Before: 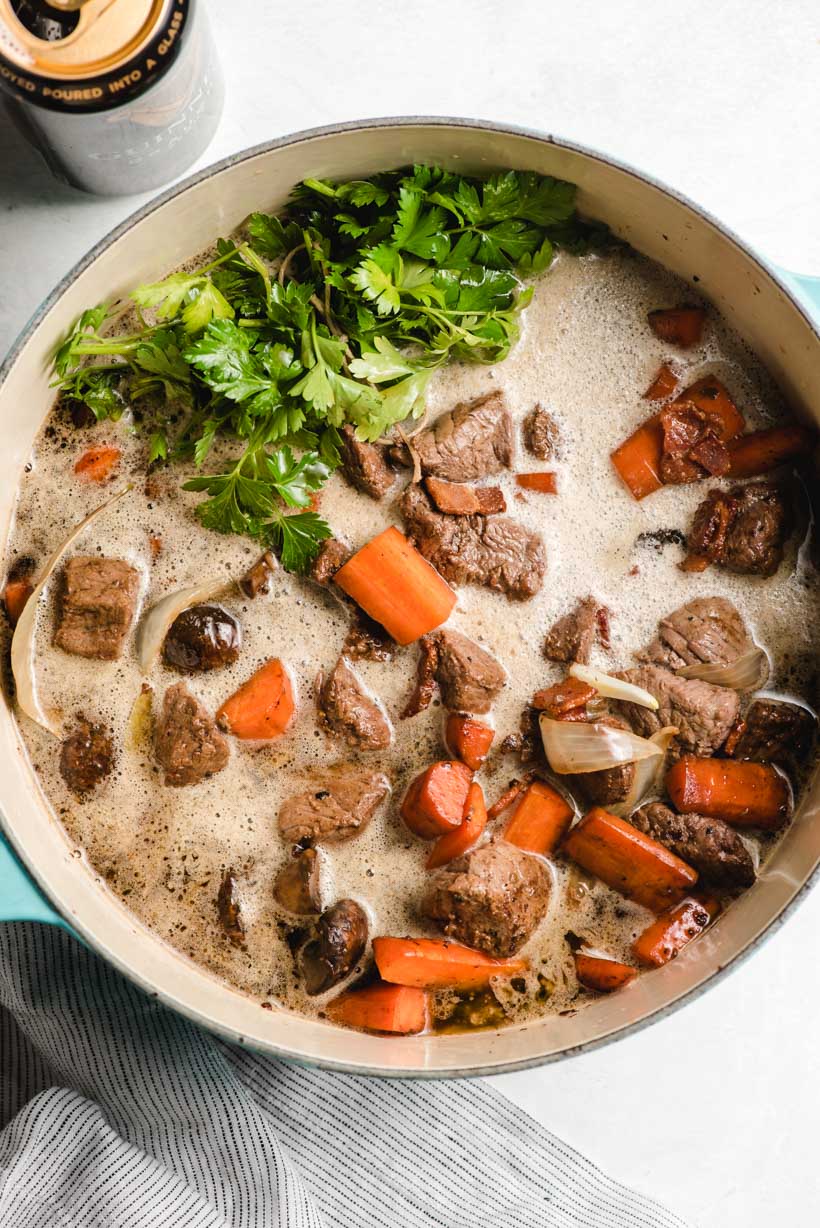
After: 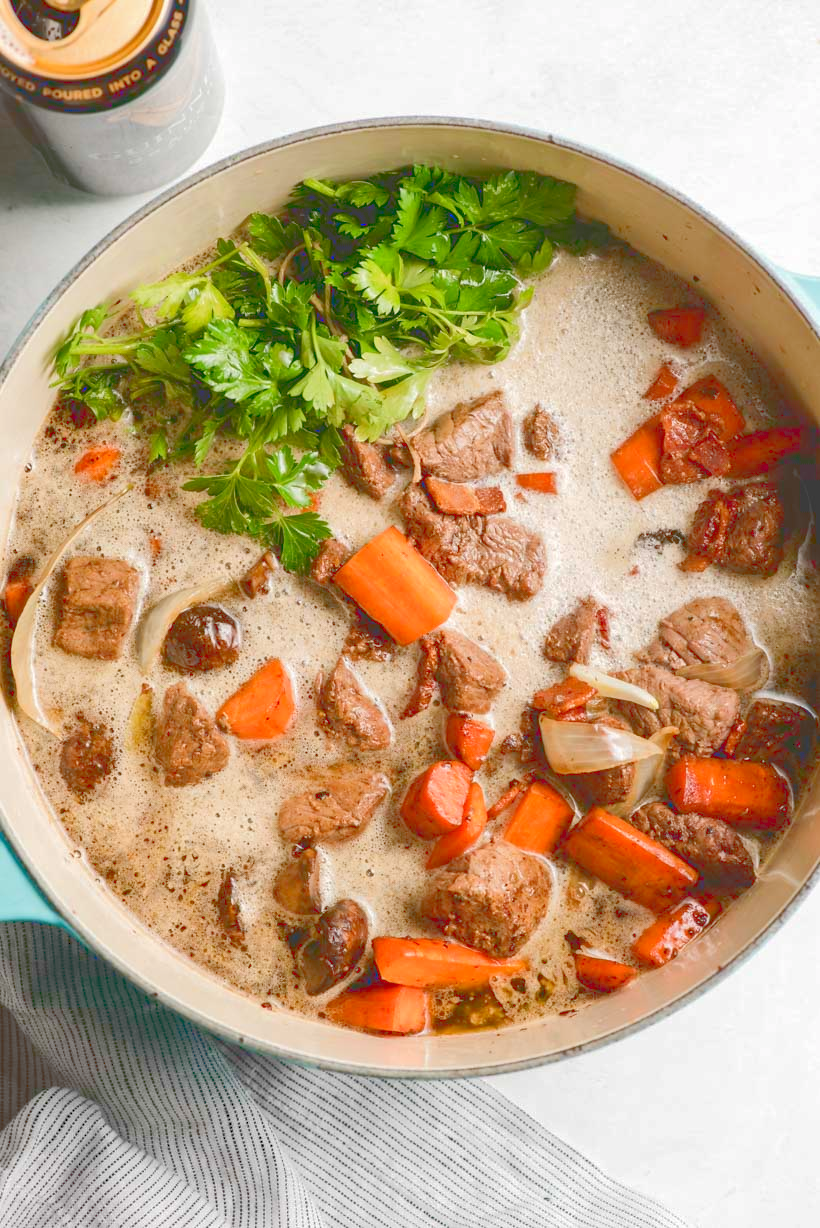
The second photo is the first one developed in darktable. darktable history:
tone curve: curves: ch0 [(0, 0) (0.003, 0.238) (0.011, 0.238) (0.025, 0.242) (0.044, 0.256) (0.069, 0.277) (0.1, 0.294) (0.136, 0.315) (0.177, 0.345) (0.224, 0.379) (0.277, 0.419) (0.335, 0.463) (0.399, 0.511) (0.468, 0.566) (0.543, 0.627) (0.623, 0.687) (0.709, 0.75) (0.801, 0.824) (0.898, 0.89) (1, 1)], color space Lab, linked channels, preserve colors none
